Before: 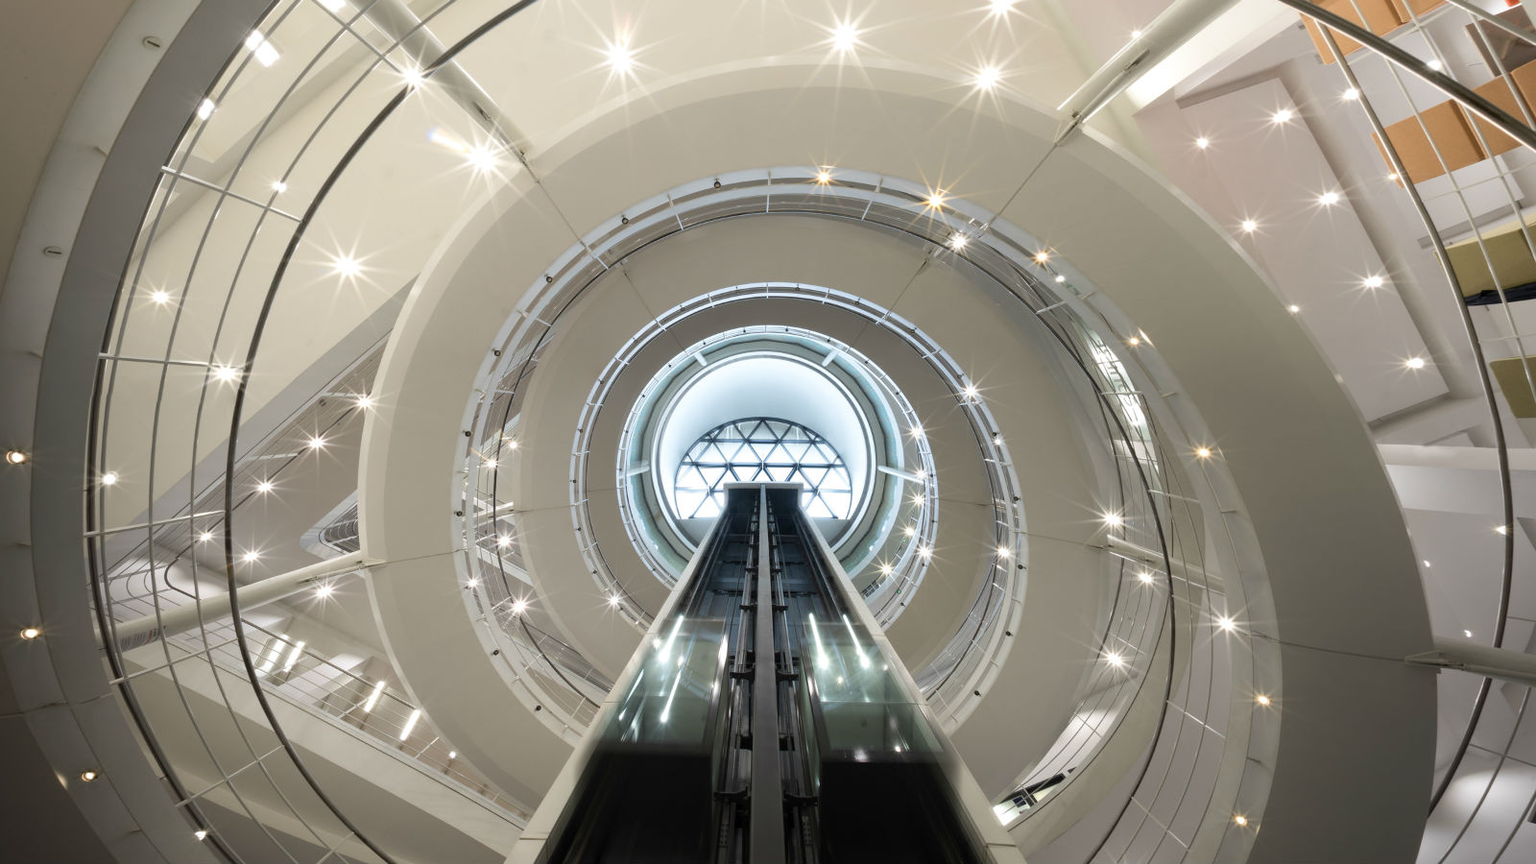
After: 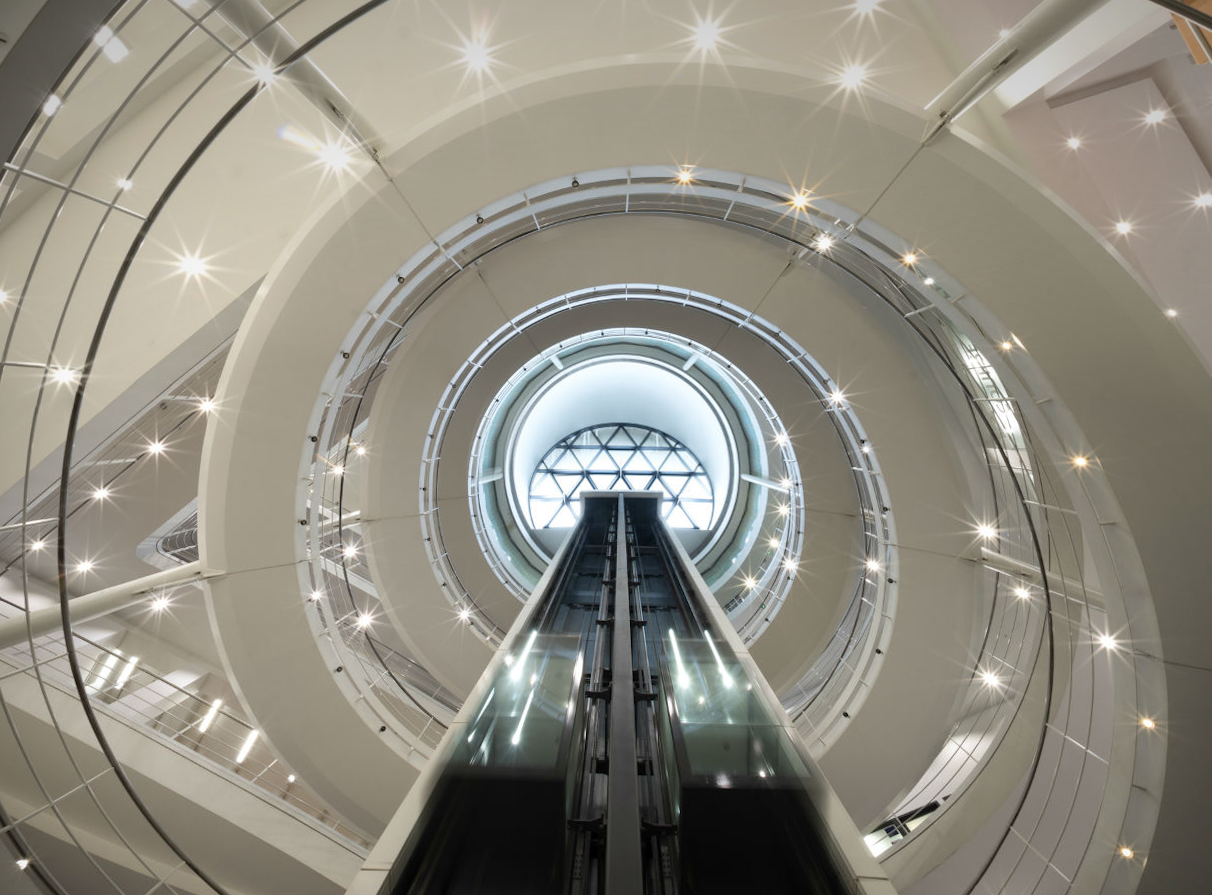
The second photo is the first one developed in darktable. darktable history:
vignetting: fall-off start 97.52%, fall-off radius 100%, brightness -0.574, saturation 0, center (-0.027, 0.404), width/height ratio 1.368, unbound false
crop: left 9.88%, right 12.664%
rotate and perspective: rotation 0.226°, lens shift (vertical) -0.042, crop left 0.023, crop right 0.982, crop top 0.006, crop bottom 0.994
